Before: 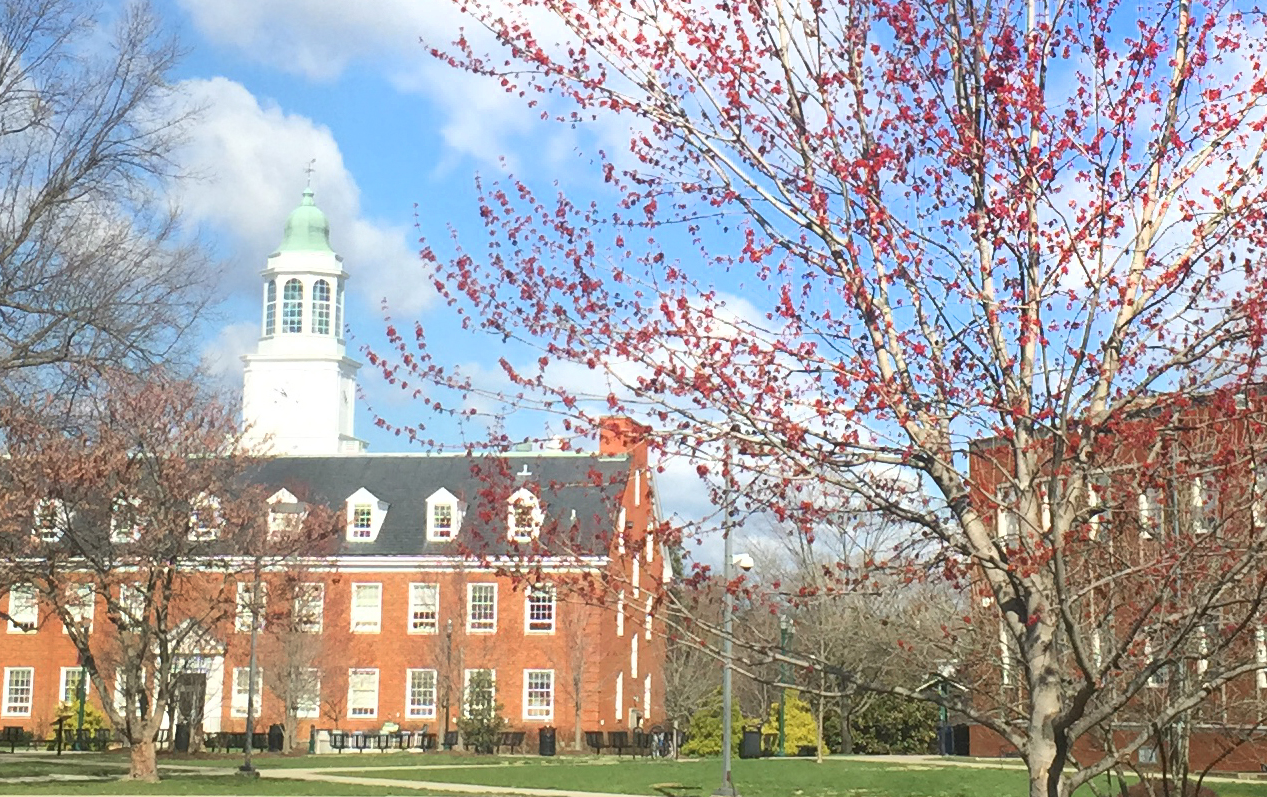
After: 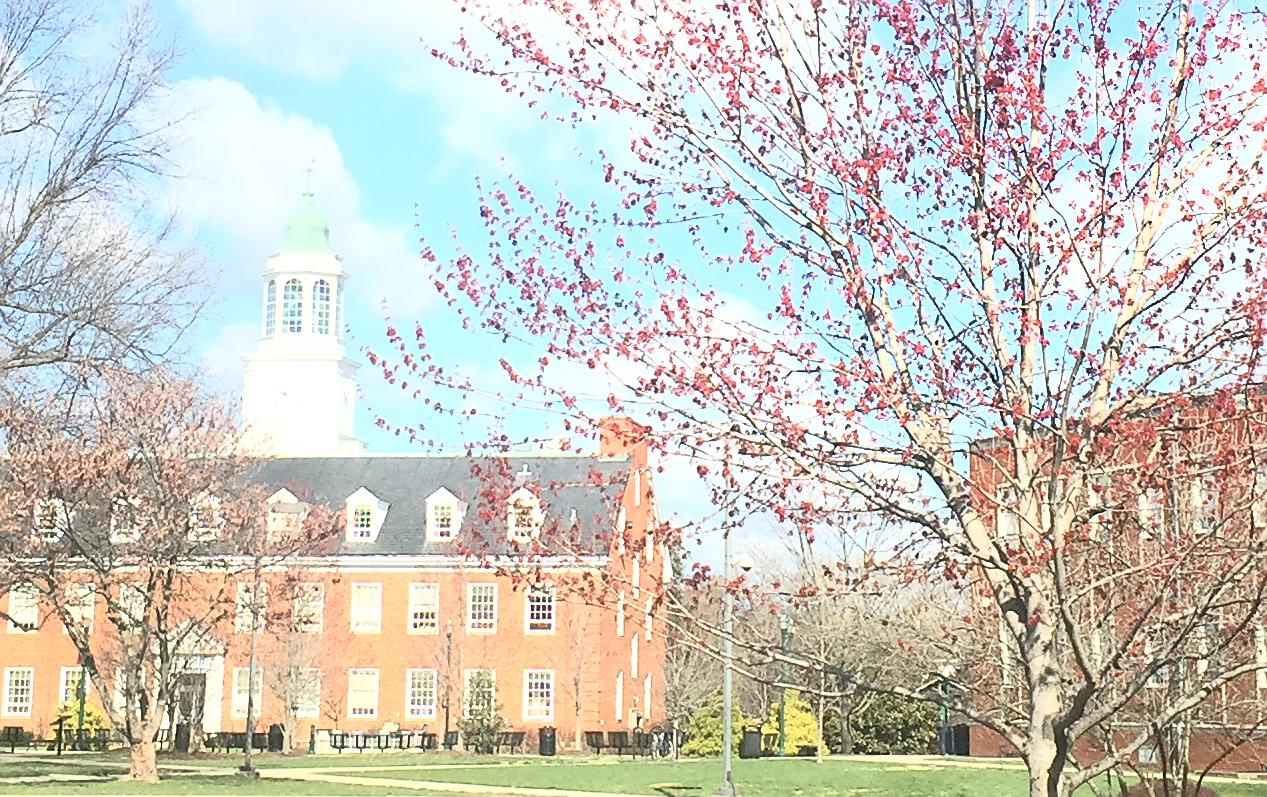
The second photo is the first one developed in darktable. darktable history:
contrast brightness saturation: contrast 0.38, brightness 0.511
sharpen: on, module defaults
